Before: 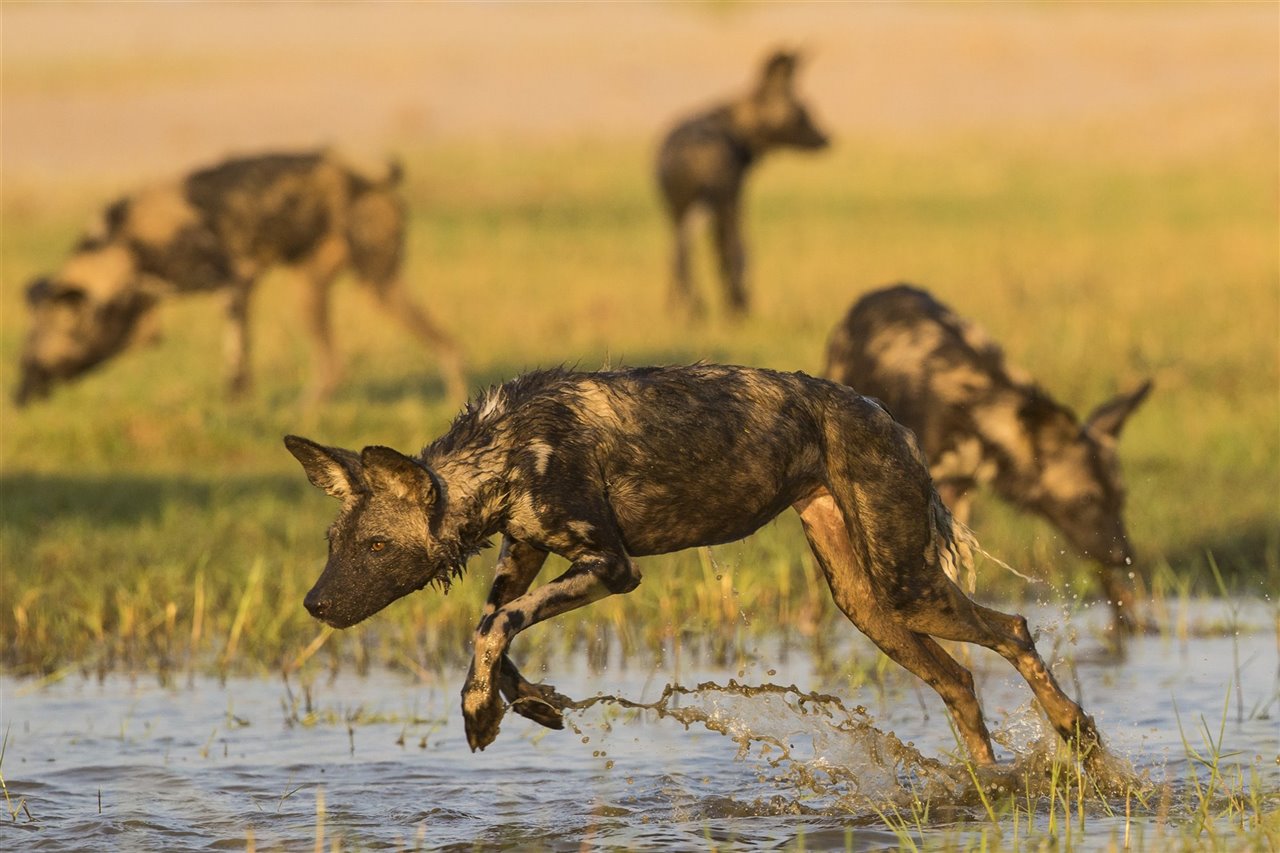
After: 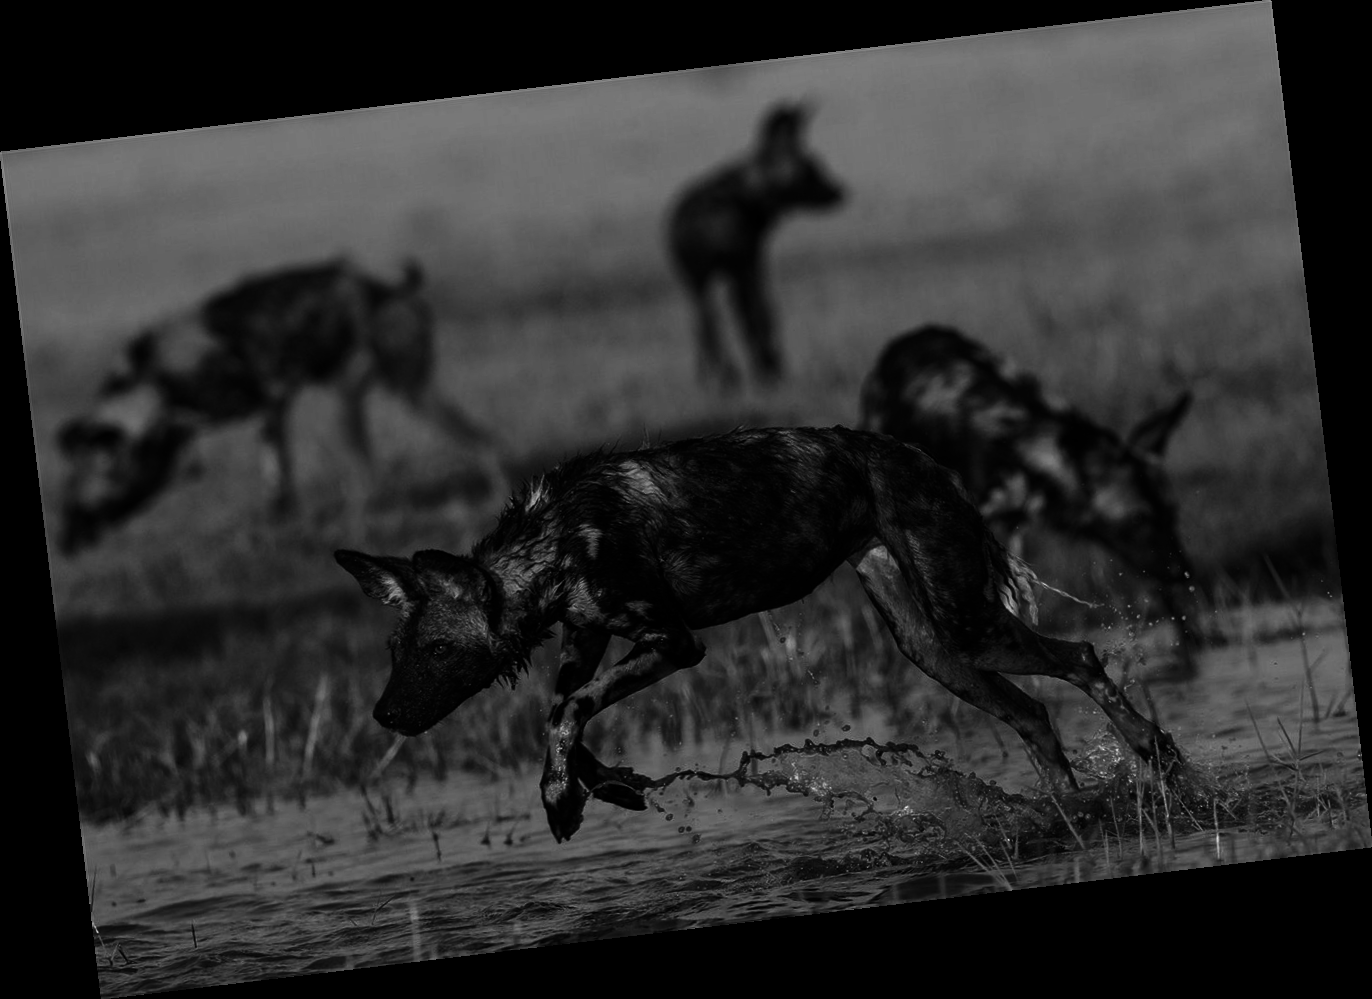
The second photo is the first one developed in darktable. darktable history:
rotate and perspective: rotation -6.83°, automatic cropping off
contrast brightness saturation: contrast 0.02, brightness -1, saturation -1
